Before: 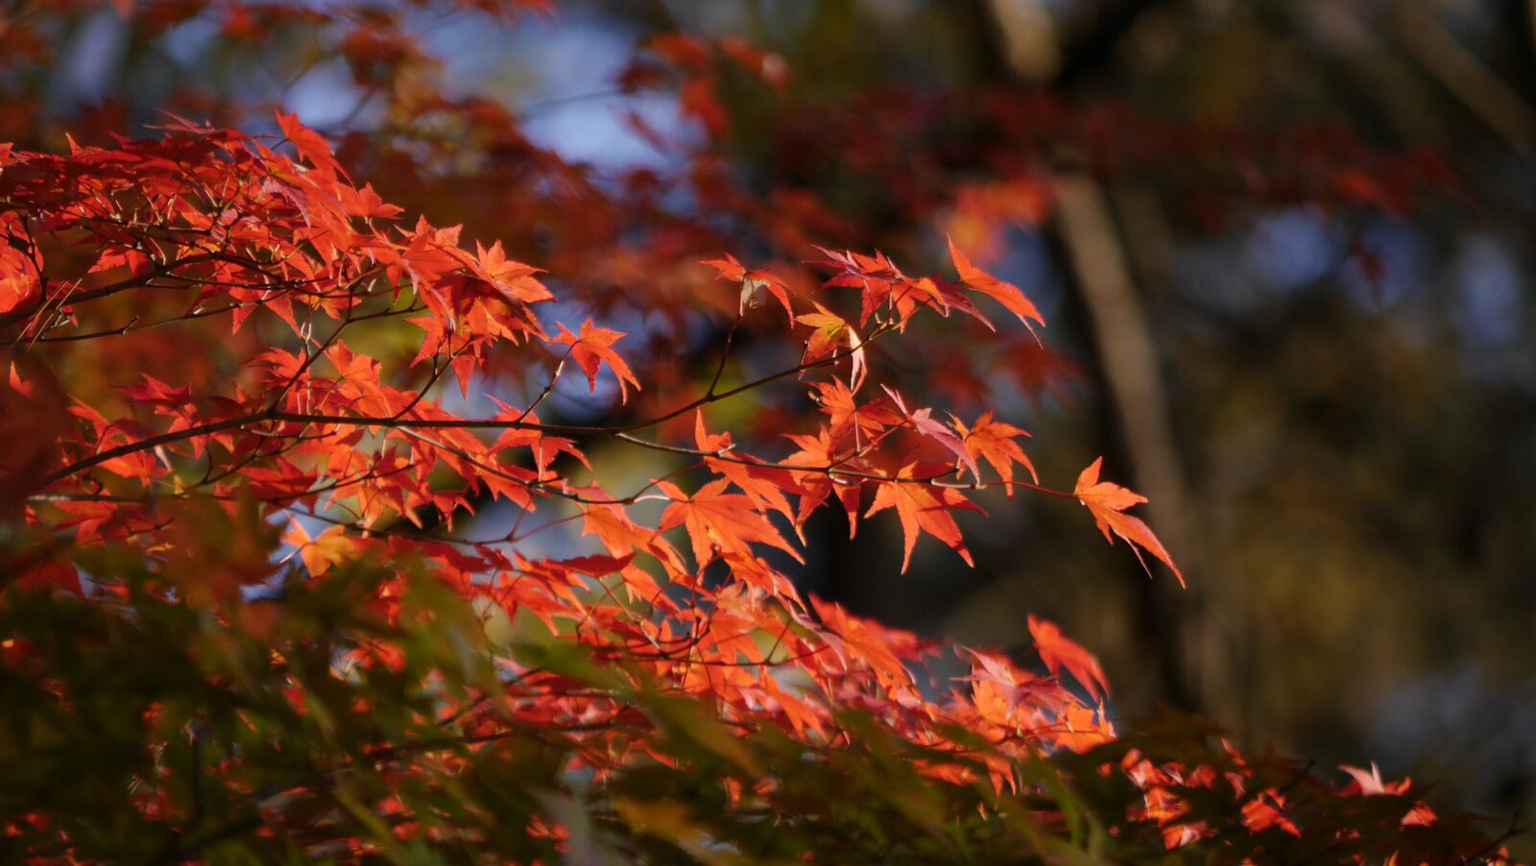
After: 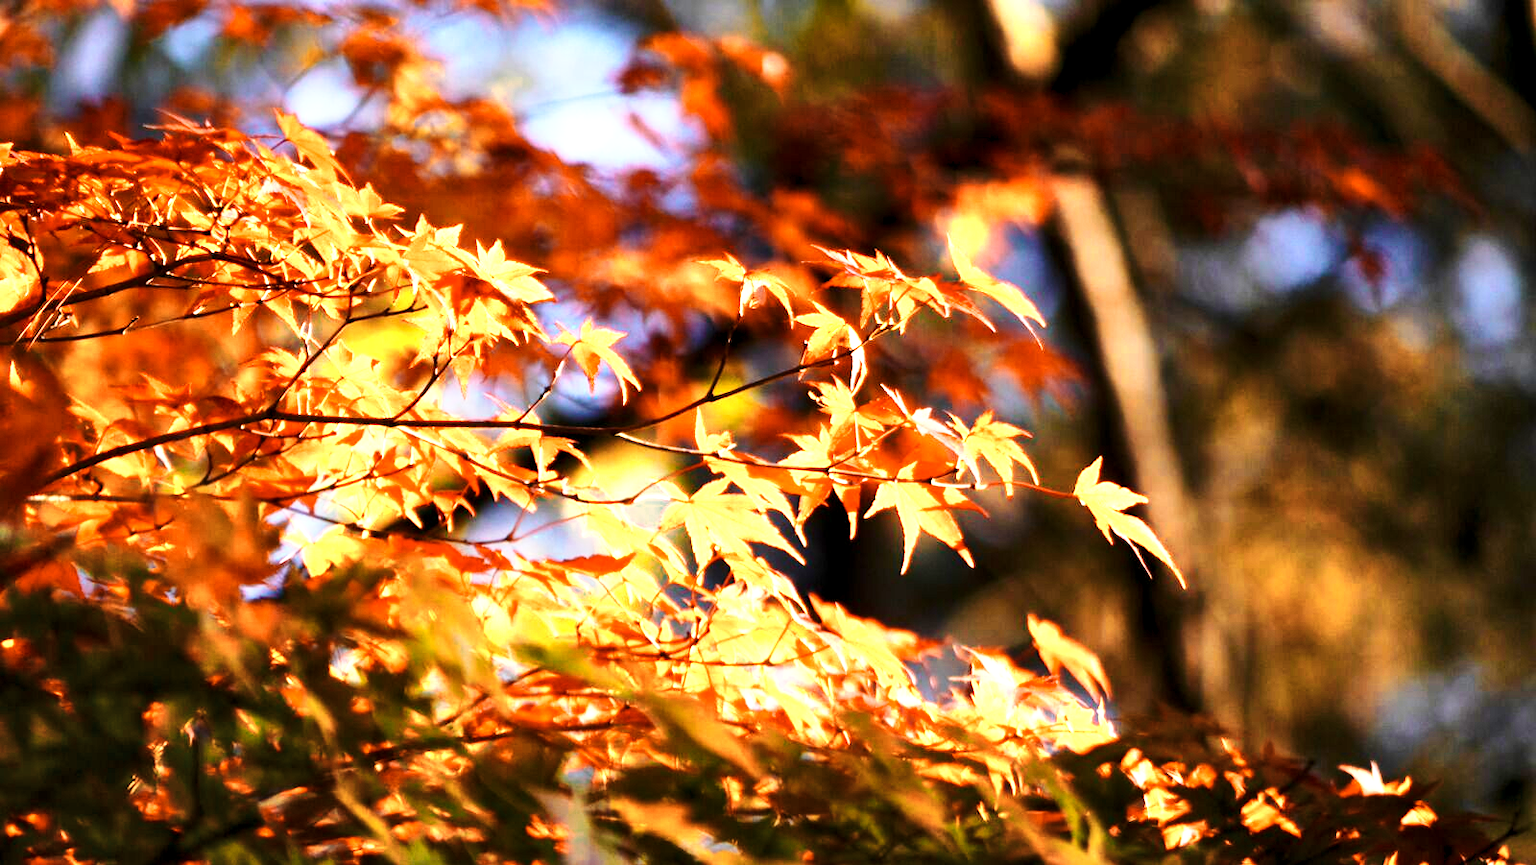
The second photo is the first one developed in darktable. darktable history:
color balance rgb: shadows lift › hue 86.02°, power › hue 74.4°, global offset › luminance -0.372%, perceptual saturation grading › global saturation 0.668%, perceptual brilliance grading › global brilliance 30.319%, perceptual brilliance grading › highlights 11.988%, perceptual brilliance grading › mid-tones 23.152%, global vibrance 20%
base curve: curves: ch0 [(0, 0) (0.028, 0.03) (0.121, 0.232) (0.46, 0.748) (0.859, 0.968) (1, 1)], preserve colors none
color zones: curves: ch0 [(0.018, 0.548) (0.197, 0.654) (0.425, 0.447) (0.605, 0.658) (0.732, 0.579)]; ch1 [(0.105, 0.531) (0.224, 0.531) (0.386, 0.39) (0.618, 0.456) (0.732, 0.456) (0.956, 0.421)]; ch2 [(0.039, 0.583) (0.215, 0.465) (0.399, 0.544) (0.465, 0.548) (0.614, 0.447) (0.724, 0.43) (0.882, 0.623) (0.956, 0.632)]
shadows and highlights: shadows 37.32, highlights -27.08, soften with gaussian
